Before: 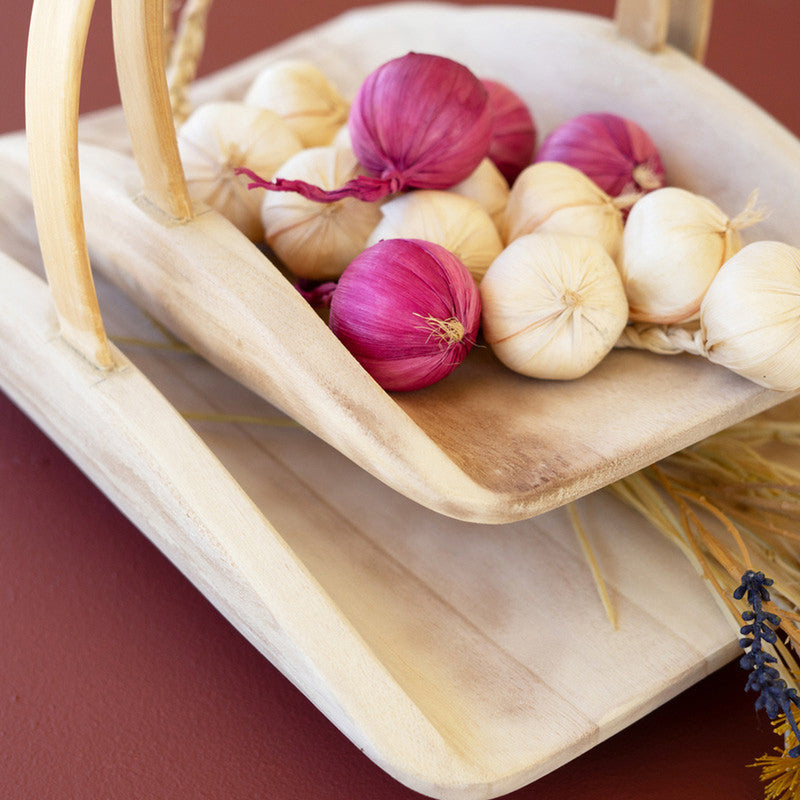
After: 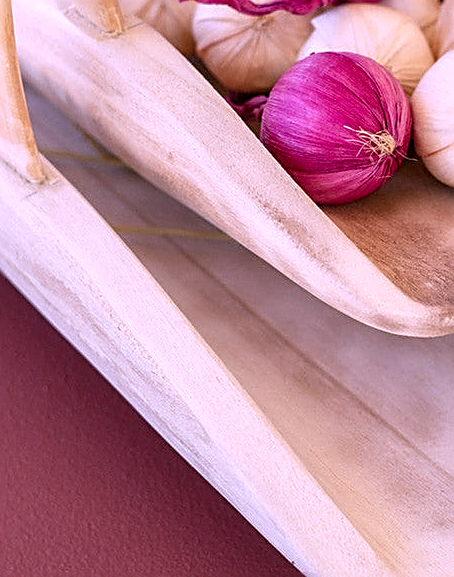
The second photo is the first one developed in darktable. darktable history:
crop: left 8.714%, top 23.418%, right 34.496%, bottom 4.398%
local contrast: detail 130%
color correction: highlights a* 15.53, highlights b* -20.88
sharpen: amount 0.886
